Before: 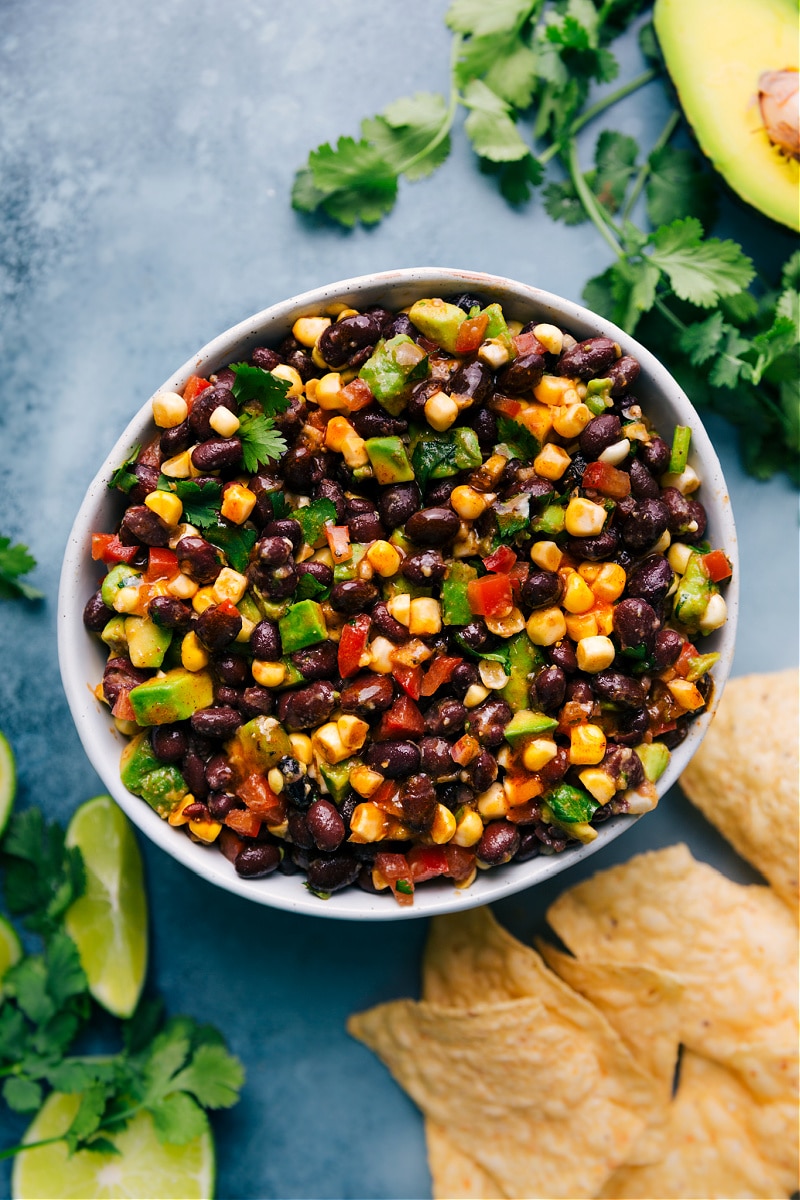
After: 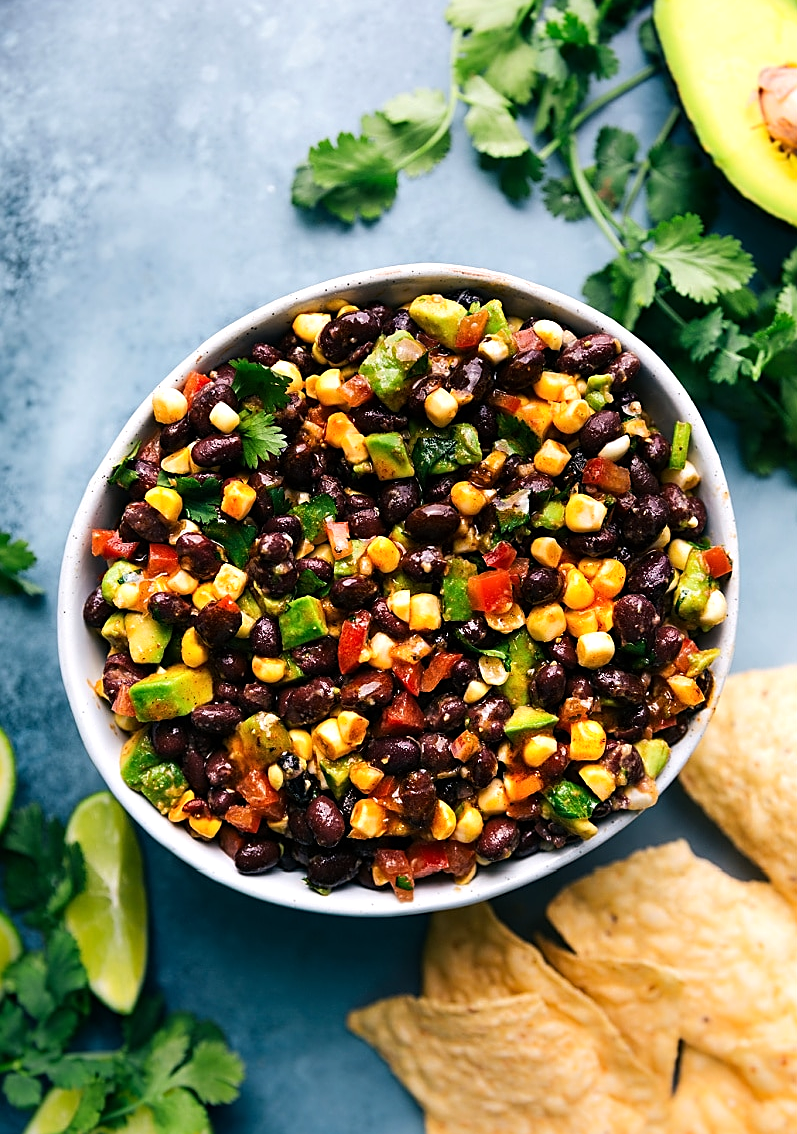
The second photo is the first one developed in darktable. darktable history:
tone equalizer: -8 EV -0.39 EV, -7 EV -0.401 EV, -6 EV -0.307 EV, -5 EV -0.183 EV, -3 EV 0.215 EV, -2 EV 0.362 EV, -1 EV 0.385 EV, +0 EV 0.439 EV, edges refinement/feathering 500, mask exposure compensation -1.57 EV, preserve details no
crop: top 0.399%, right 0.262%, bottom 5.032%
sharpen: on, module defaults
